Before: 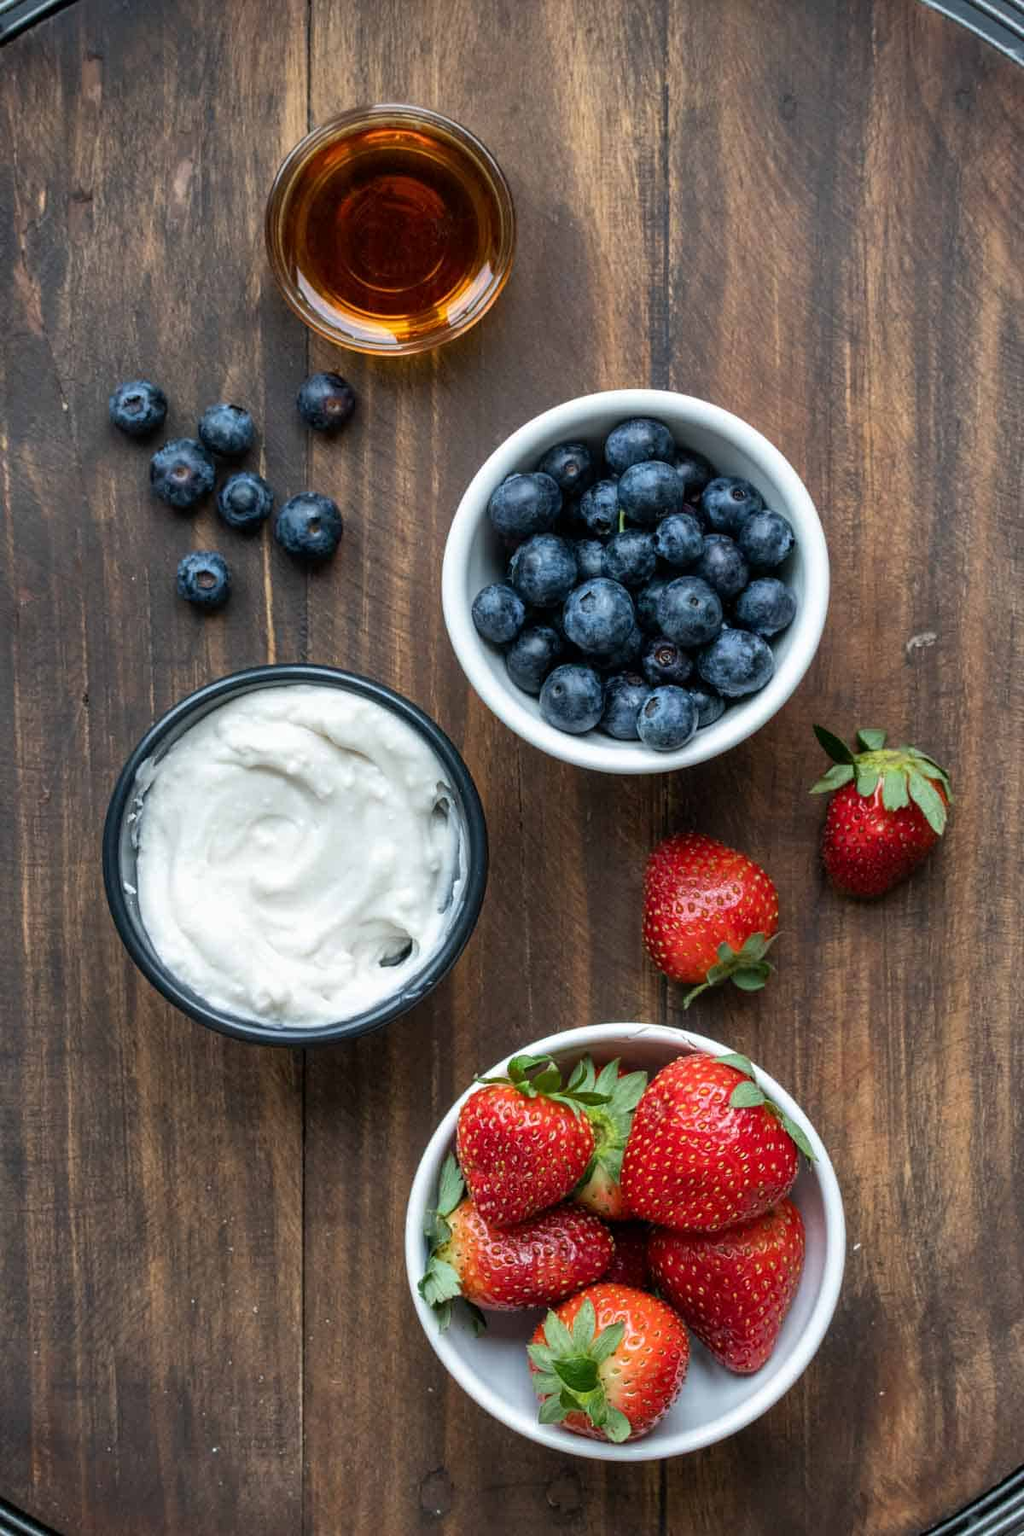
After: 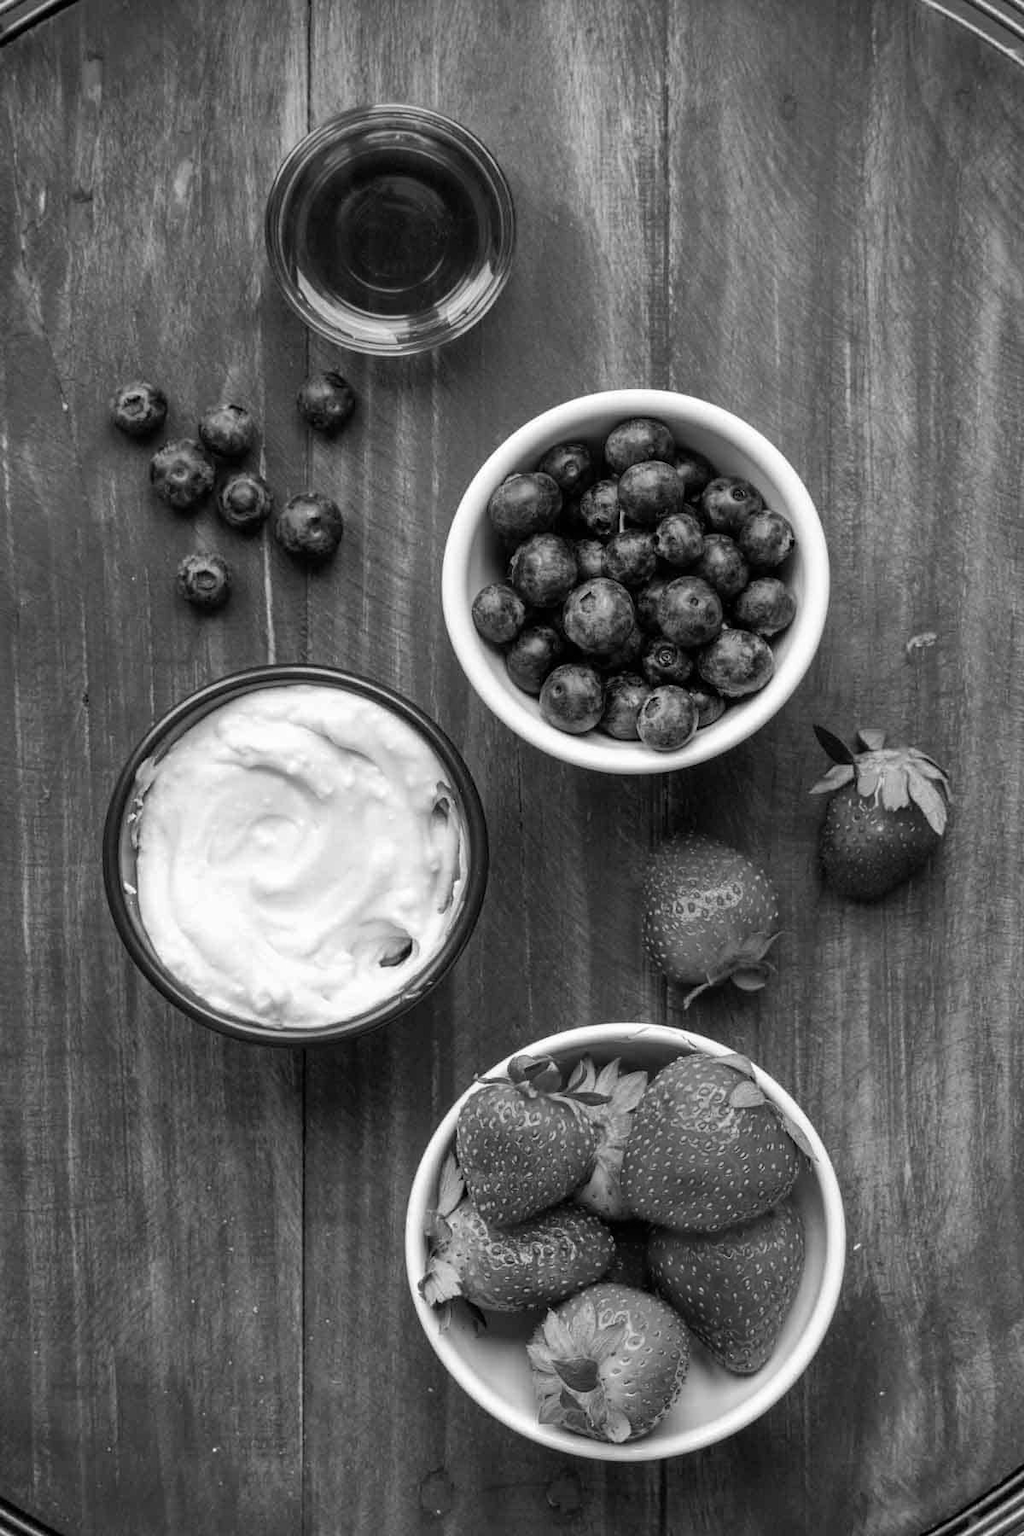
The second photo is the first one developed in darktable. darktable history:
monochrome: size 1
white balance: emerald 1
